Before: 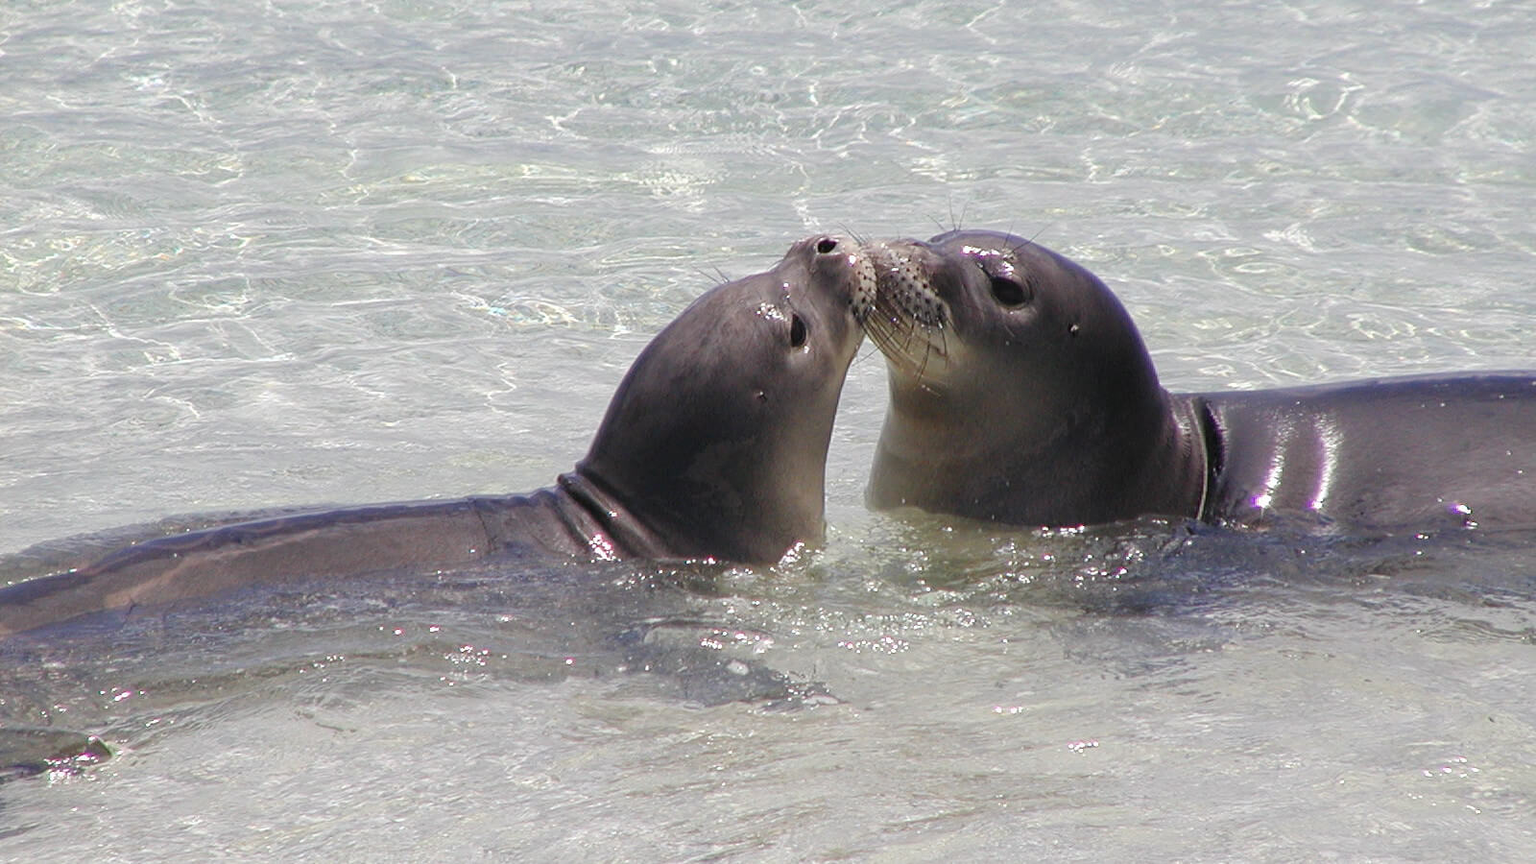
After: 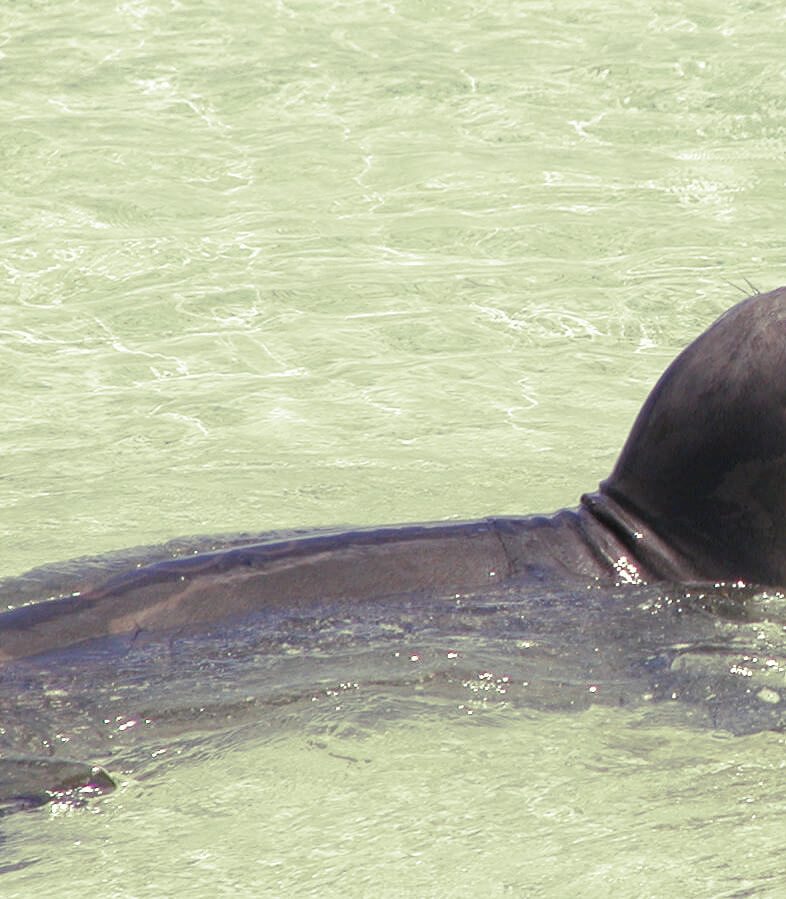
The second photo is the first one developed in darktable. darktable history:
crop and rotate: left 0%, top 0%, right 50.845%
shadows and highlights: shadows 0, highlights 40
color zones: curves: ch0 [(0.068, 0.464) (0.25, 0.5) (0.48, 0.508) (0.75, 0.536) (0.886, 0.476) (0.967, 0.456)]; ch1 [(0.066, 0.456) (0.25, 0.5) (0.616, 0.508) (0.746, 0.56) (0.934, 0.444)]
split-toning: shadows › hue 290.82°, shadows › saturation 0.34, highlights › saturation 0.38, balance 0, compress 50%
